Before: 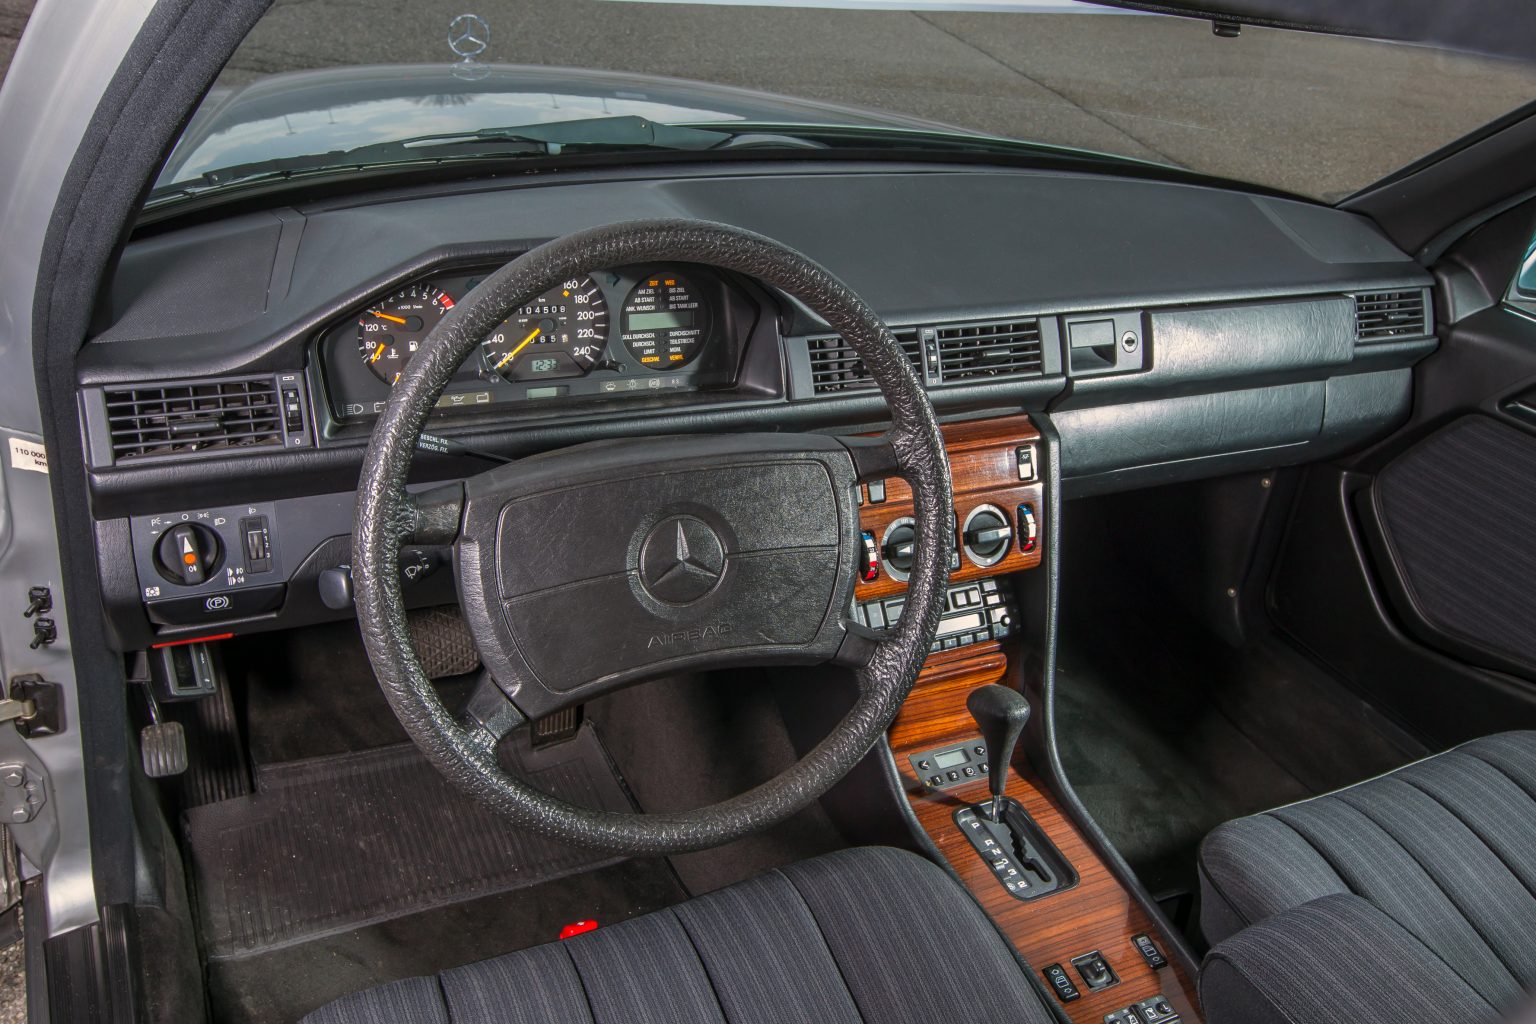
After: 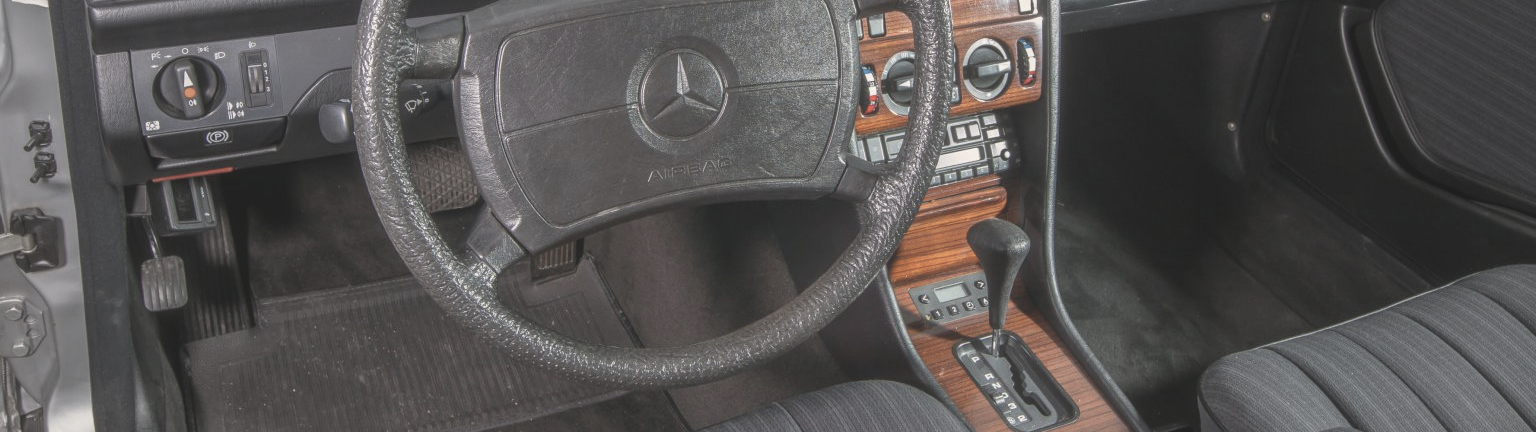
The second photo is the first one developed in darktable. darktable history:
vignetting: fall-off start 18.21%, fall-off radius 137.95%, brightness -0.207, center (-0.078, 0.066), width/height ratio 0.62, shape 0.59
crop: top 45.551%, bottom 12.262%
contrast brightness saturation: contrast -0.26, saturation -0.43
exposure: exposure 0.648 EV, compensate highlight preservation false
bloom: size 40%
haze removal: strength -0.05
